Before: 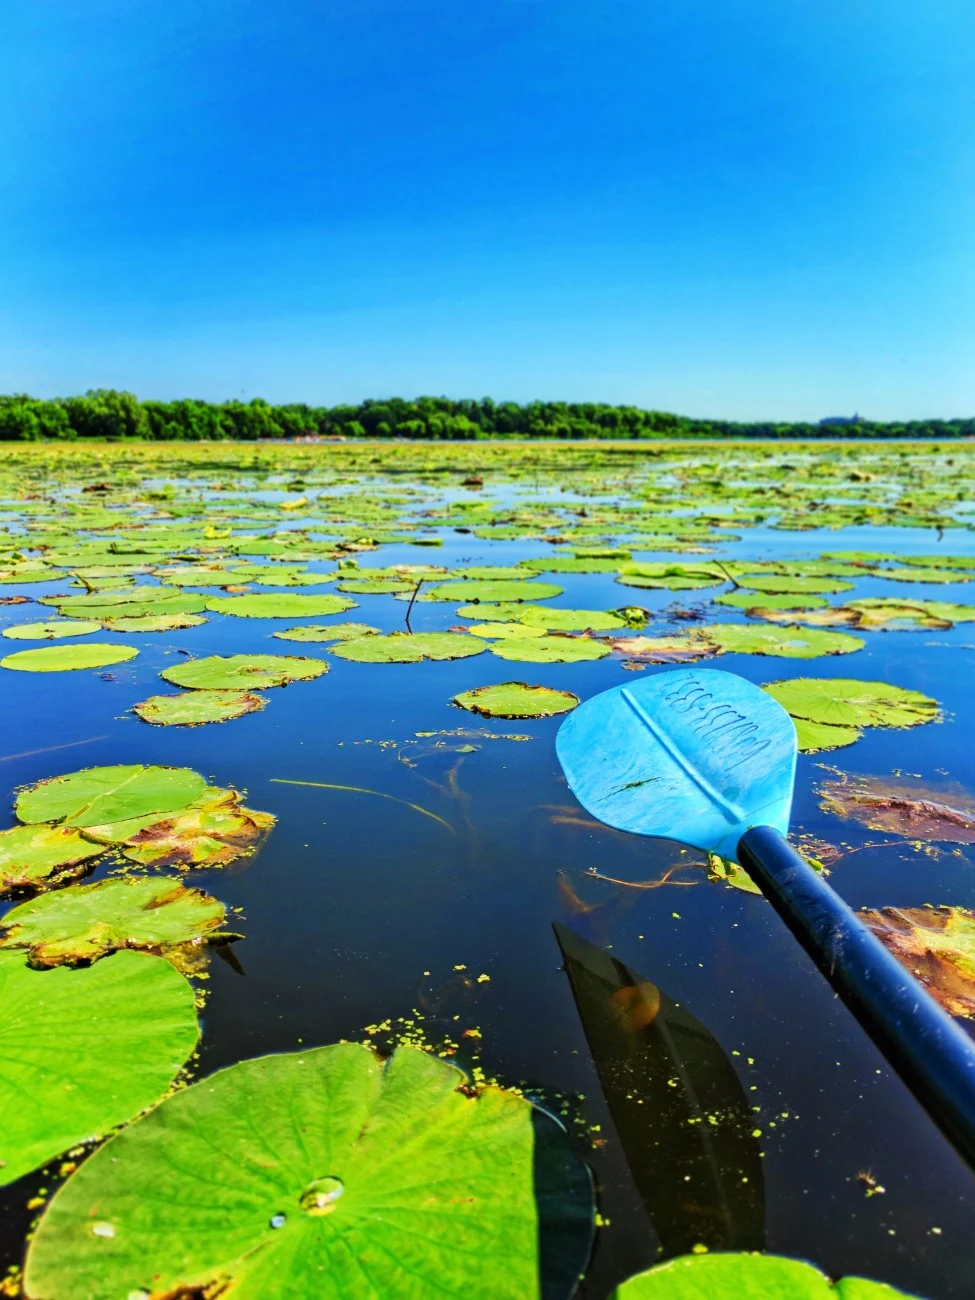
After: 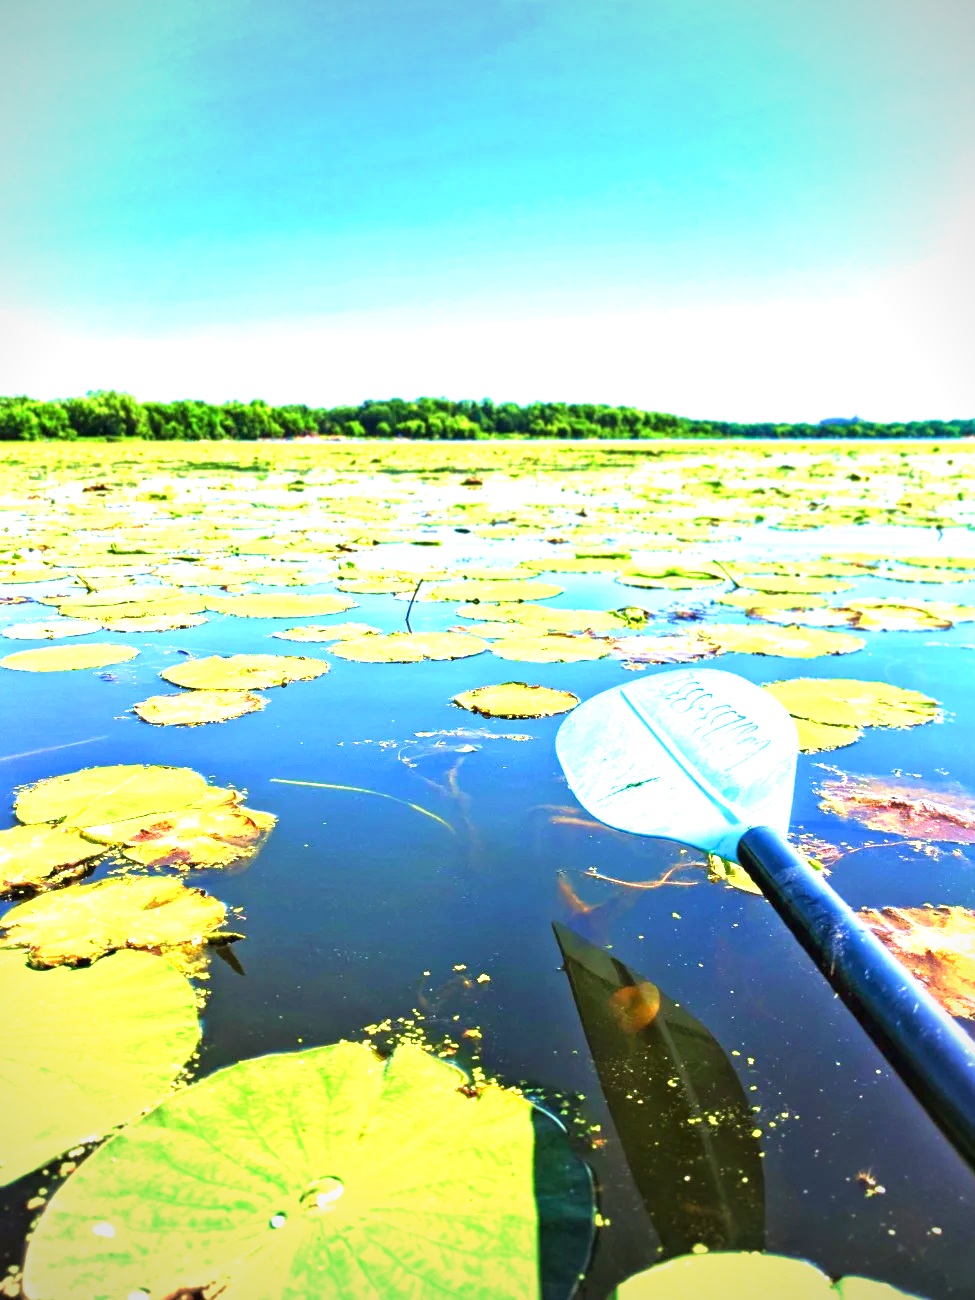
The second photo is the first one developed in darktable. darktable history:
vignetting: fall-off radius 63.01%, brightness -0.575
velvia: on, module defaults
exposure: black level correction 0, exposure 1.749 EV, compensate highlight preservation false
